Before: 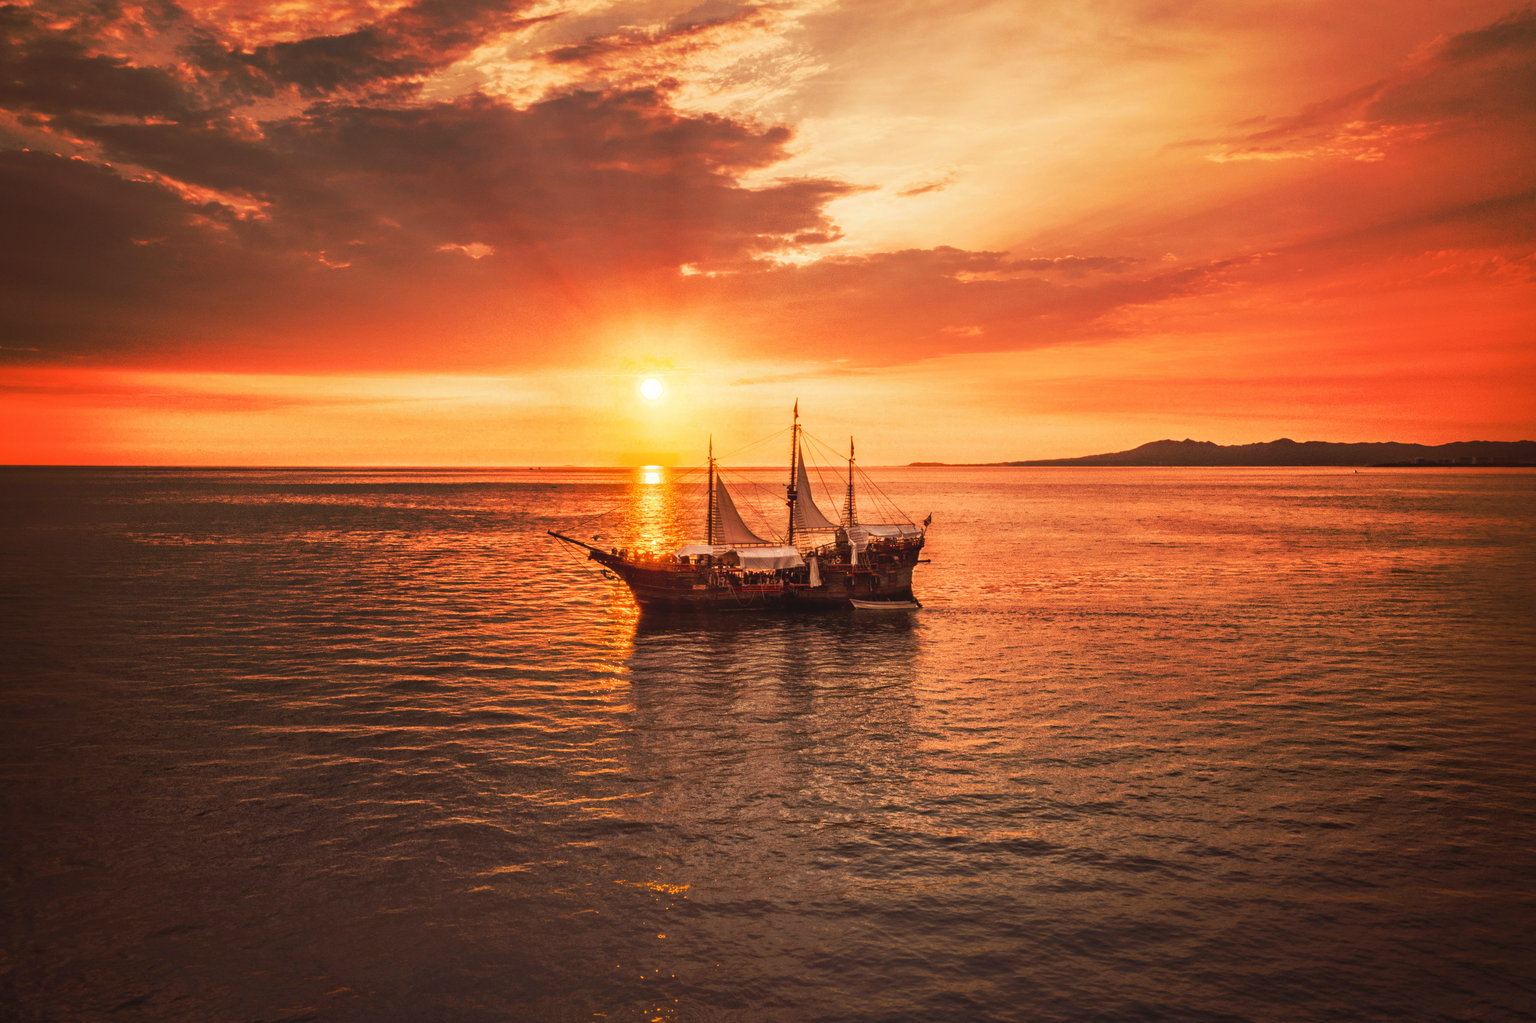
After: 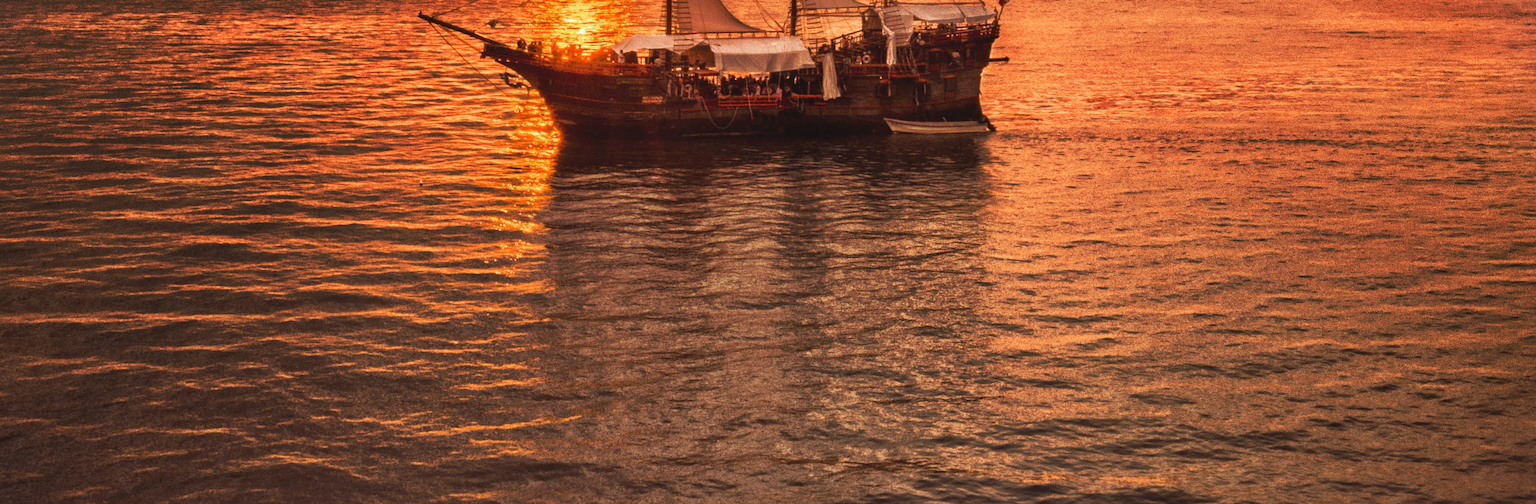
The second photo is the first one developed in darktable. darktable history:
crop: left 17.991%, top 51.099%, right 17.122%, bottom 16.89%
vignetting: fall-off start 99.33%, width/height ratio 1.304
